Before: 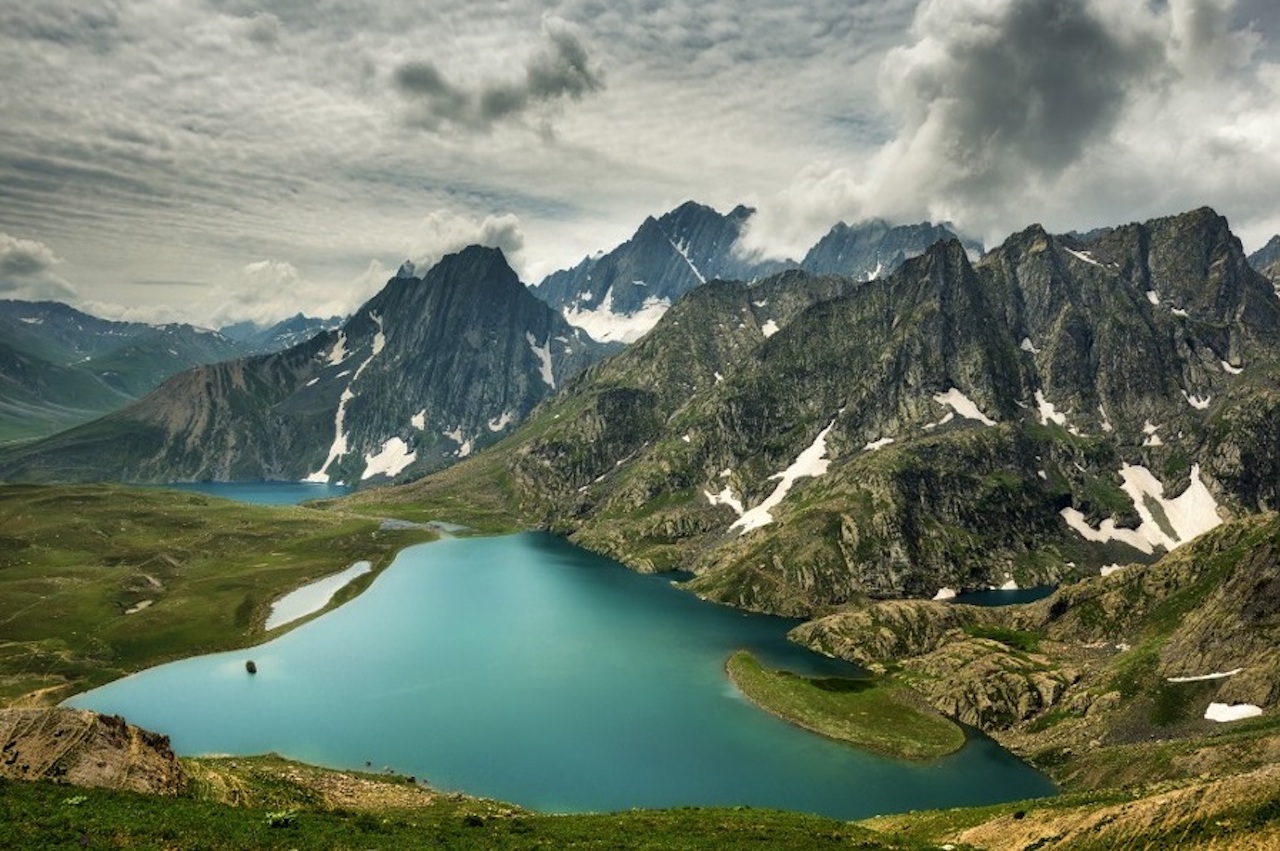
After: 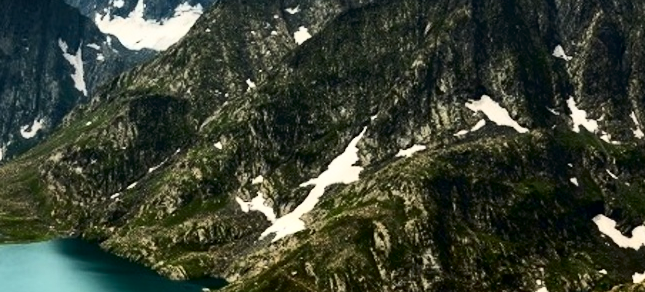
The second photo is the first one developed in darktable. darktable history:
crop: left 36.62%, top 34.516%, right 12.955%, bottom 31.093%
tone curve: curves: ch0 [(0, 0) (0.003, 0.003) (0.011, 0.005) (0.025, 0.005) (0.044, 0.008) (0.069, 0.015) (0.1, 0.023) (0.136, 0.032) (0.177, 0.046) (0.224, 0.072) (0.277, 0.124) (0.335, 0.174) (0.399, 0.253) (0.468, 0.365) (0.543, 0.519) (0.623, 0.675) (0.709, 0.805) (0.801, 0.908) (0.898, 0.97) (1, 1)], color space Lab, independent channels, preserve colors none
